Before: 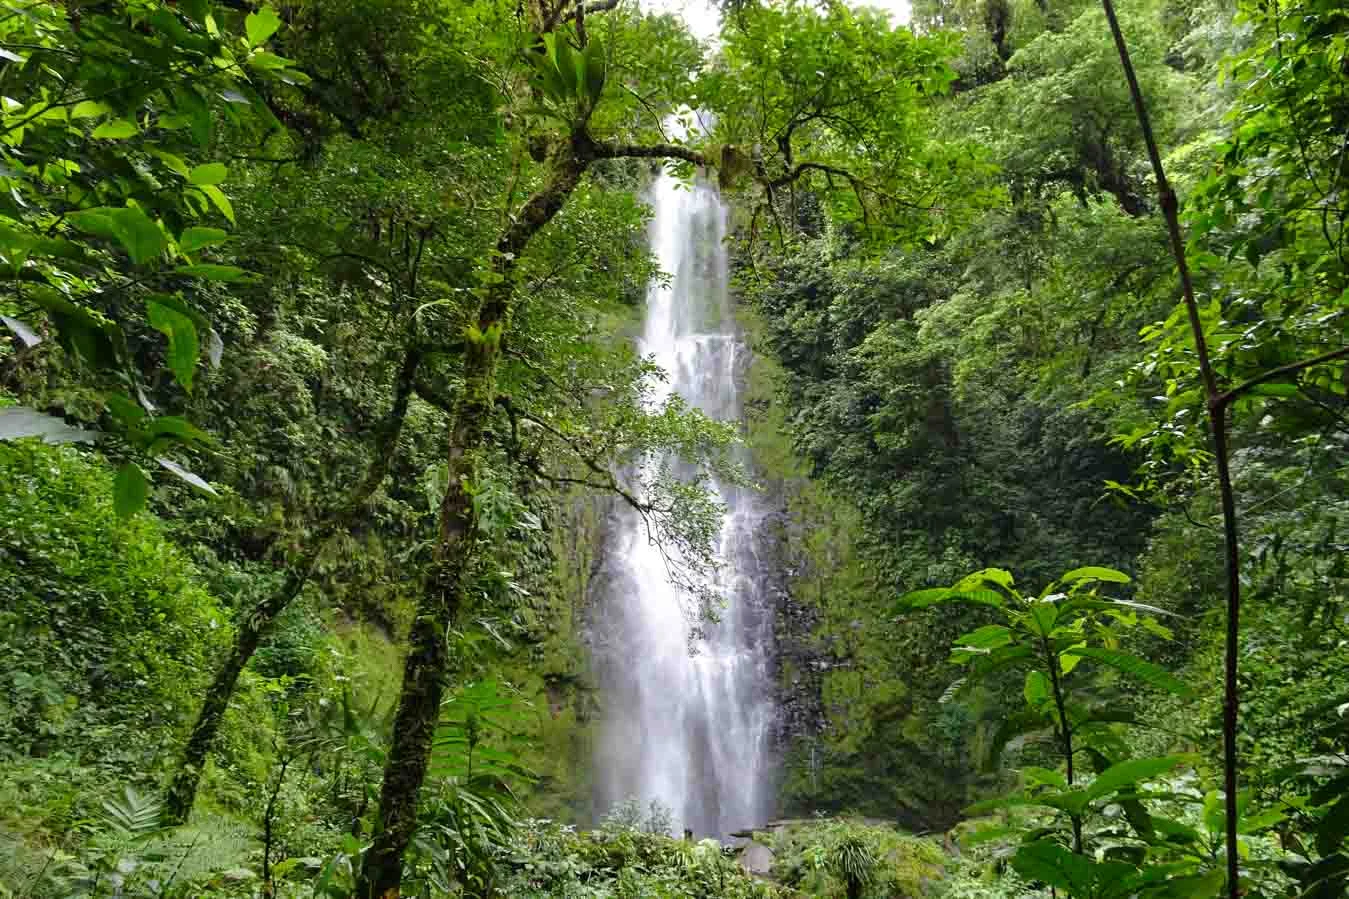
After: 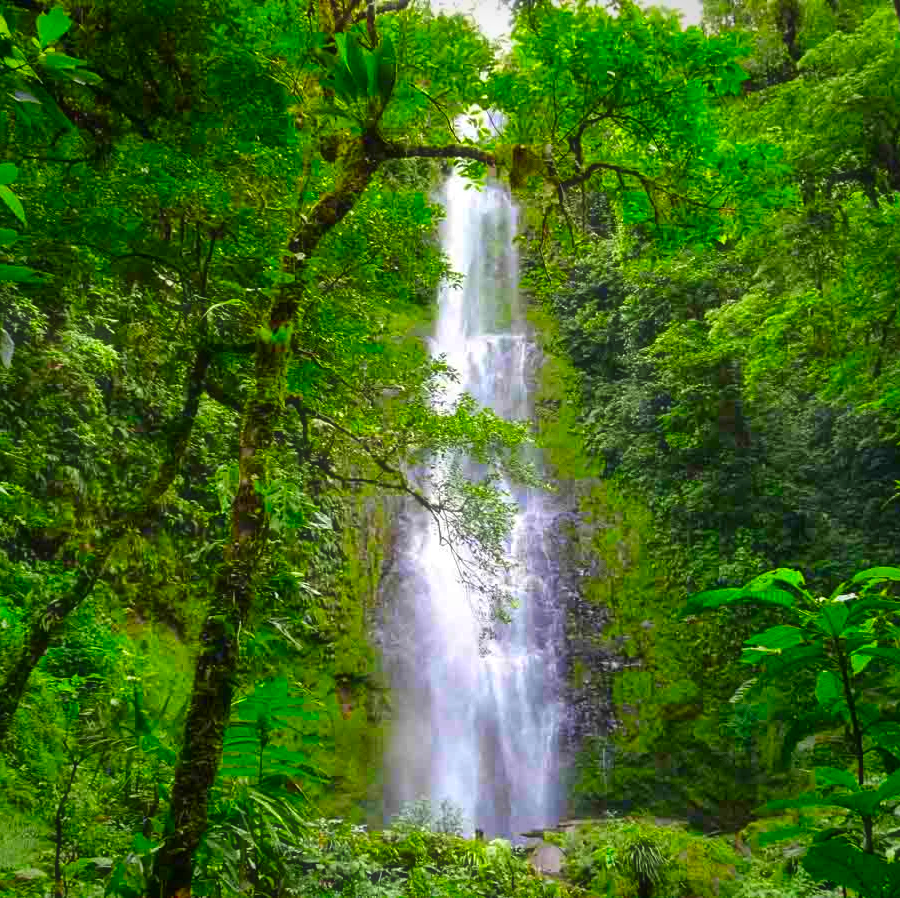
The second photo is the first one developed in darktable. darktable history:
crop and rotate: left 15.549%, right 17.702%
color correction: highlights b* -0.005, saturation 2.17
haze removal: strength -0.077, distance 0.353, adaptive false
vignetting: fall-off start 87.84%, fall-off radius 24.58%, brightness -0.302, saturation -0.054
